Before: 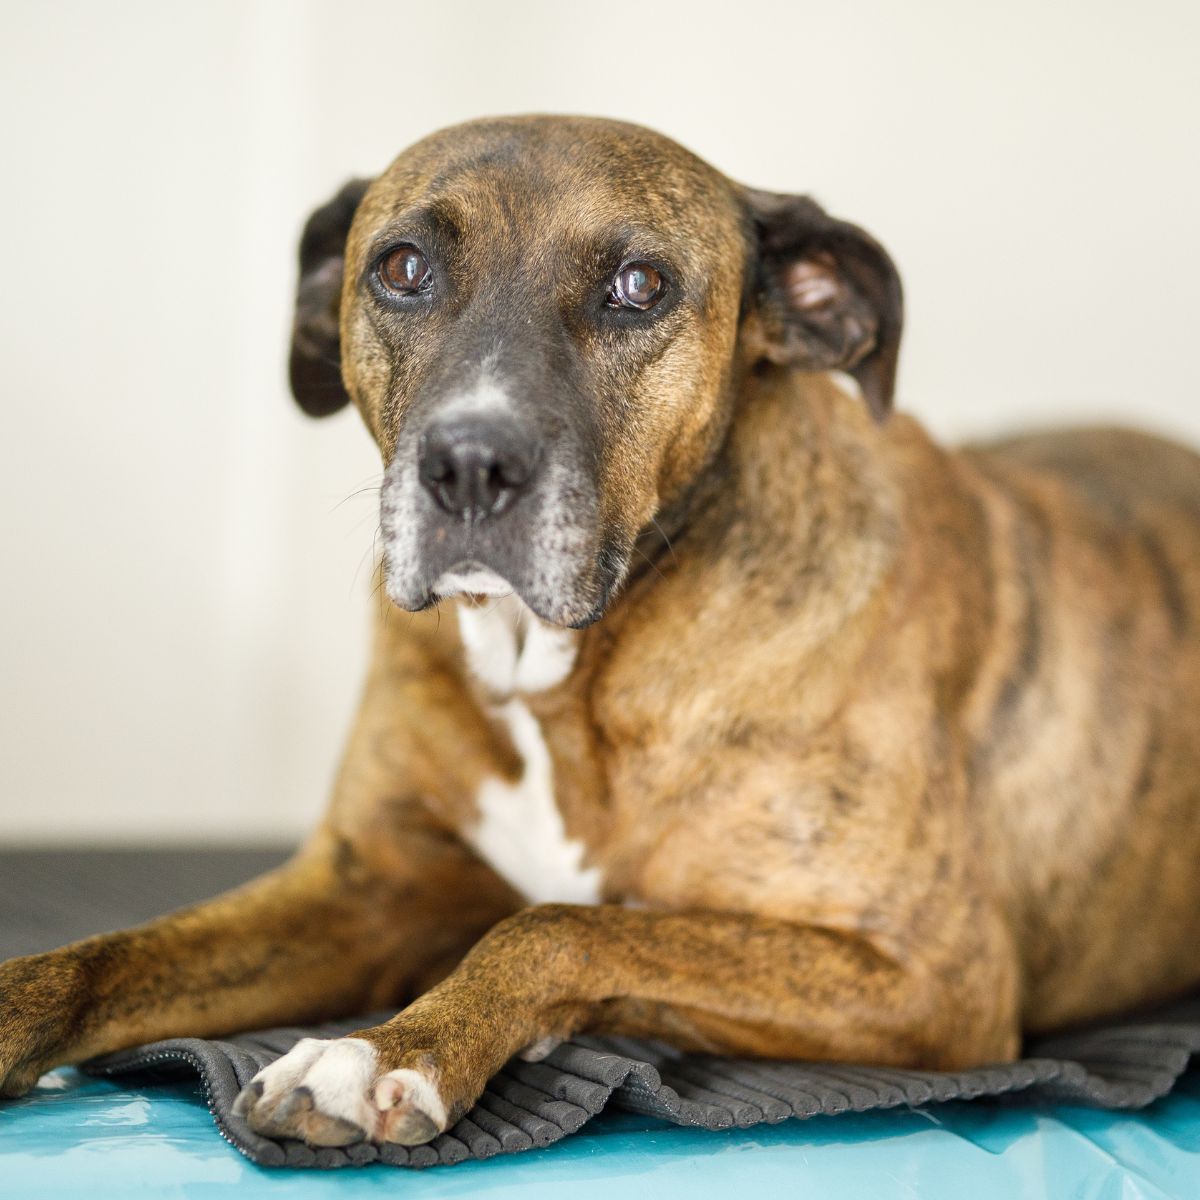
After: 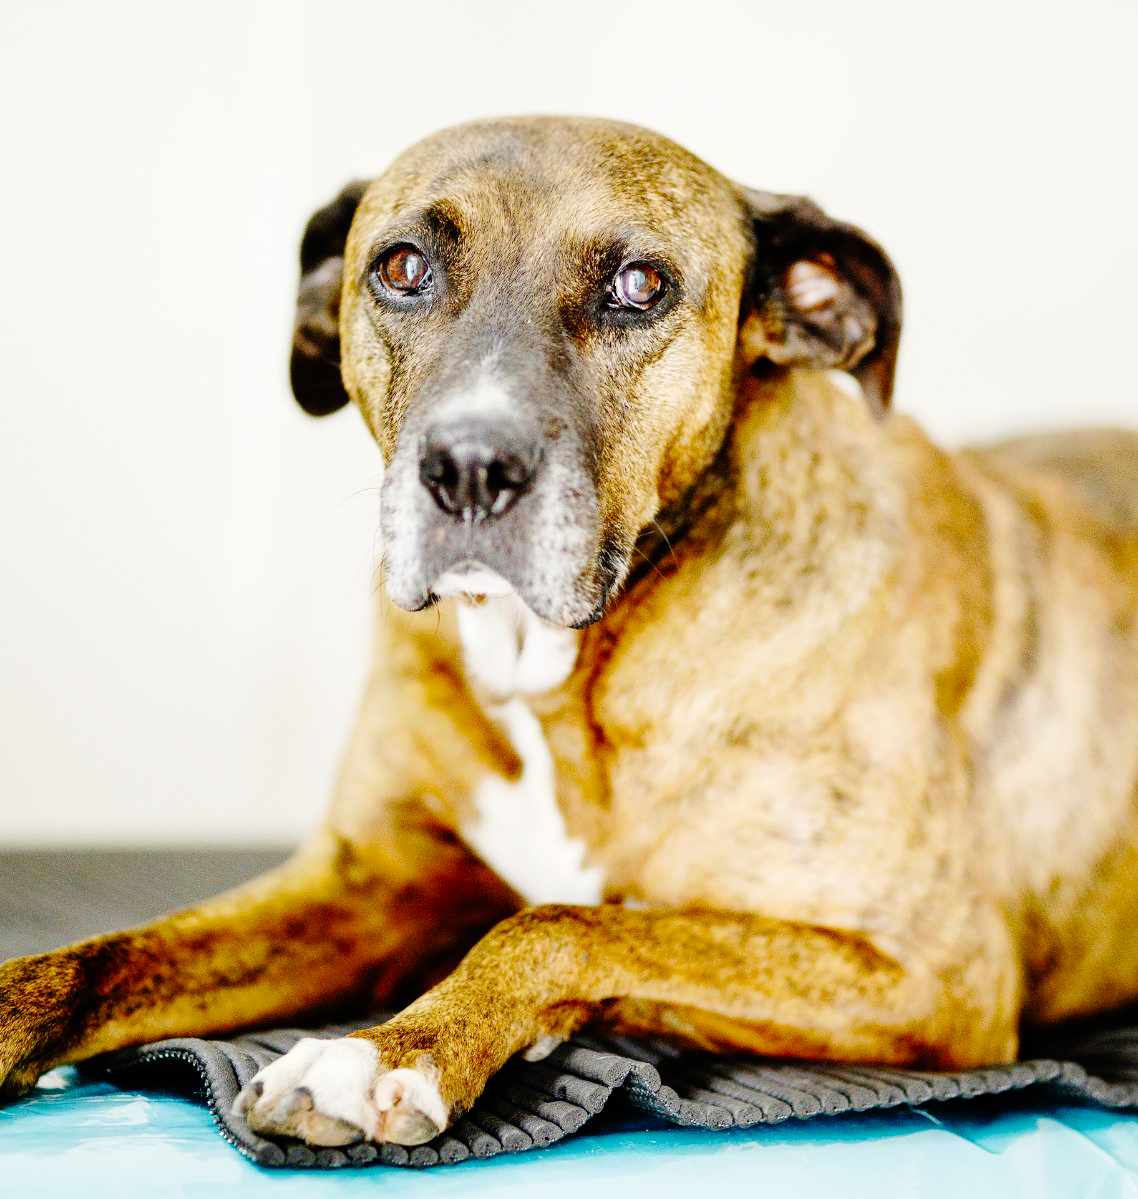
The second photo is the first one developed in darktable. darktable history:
crop and rotate: right 5.167%
base curve: curves: ch0 [(0, 0) (0.036, 0.01) (0.123, 0.254) (0.258, 0.504) (0.507, 0.748) (1, 1)], preserve colors none
